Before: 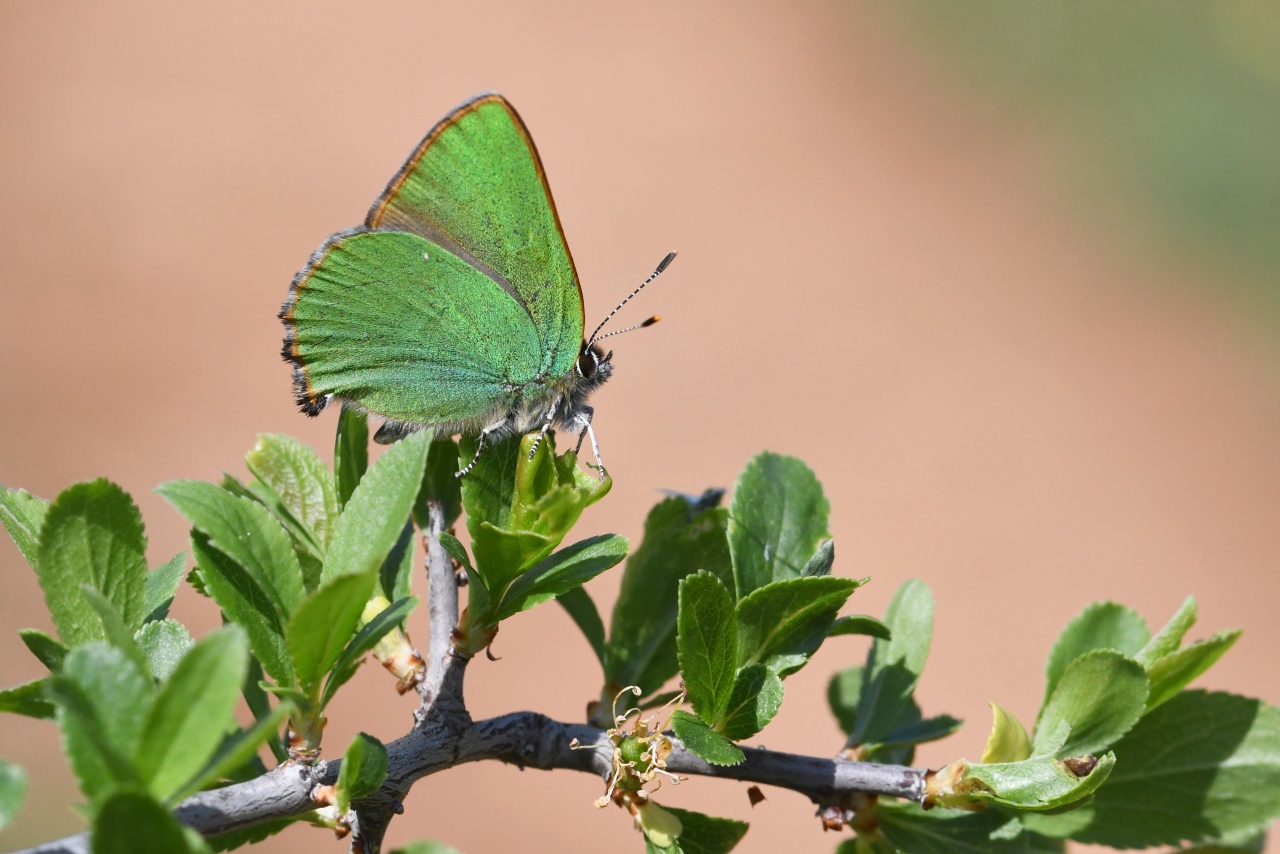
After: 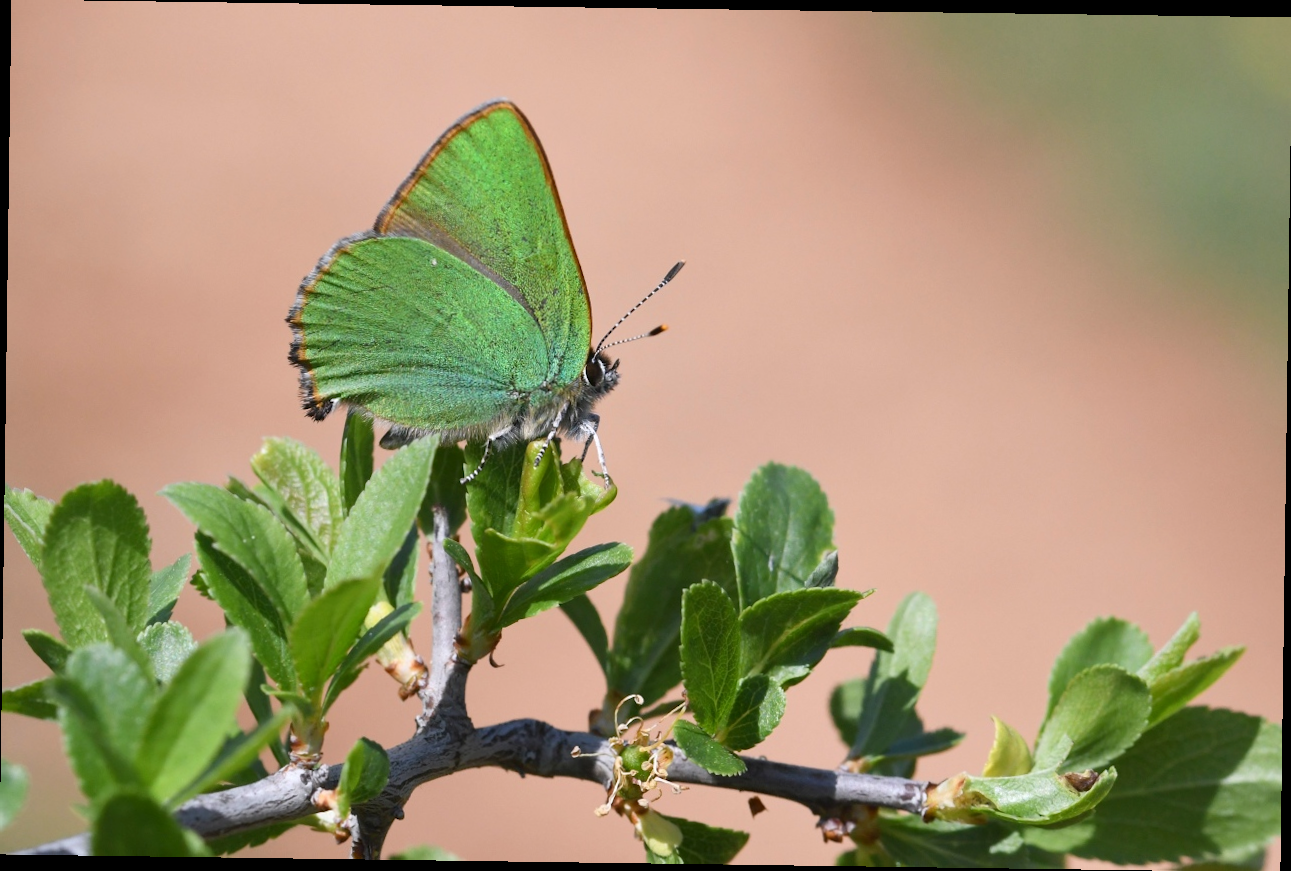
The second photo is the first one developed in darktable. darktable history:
rotate and perspective: rotation 0.8°, automatic cropping off
white balance: red 1.004, blue 1.024
